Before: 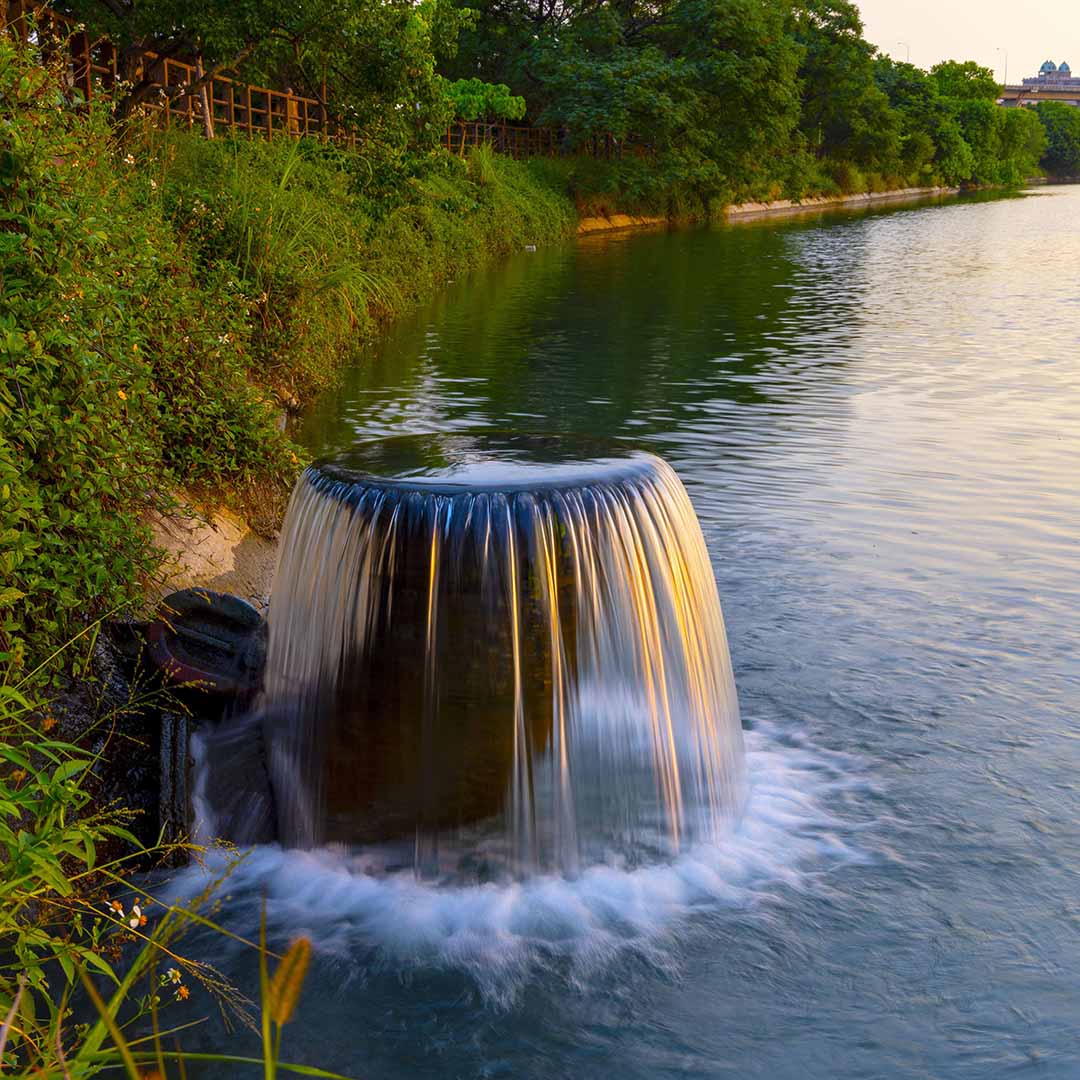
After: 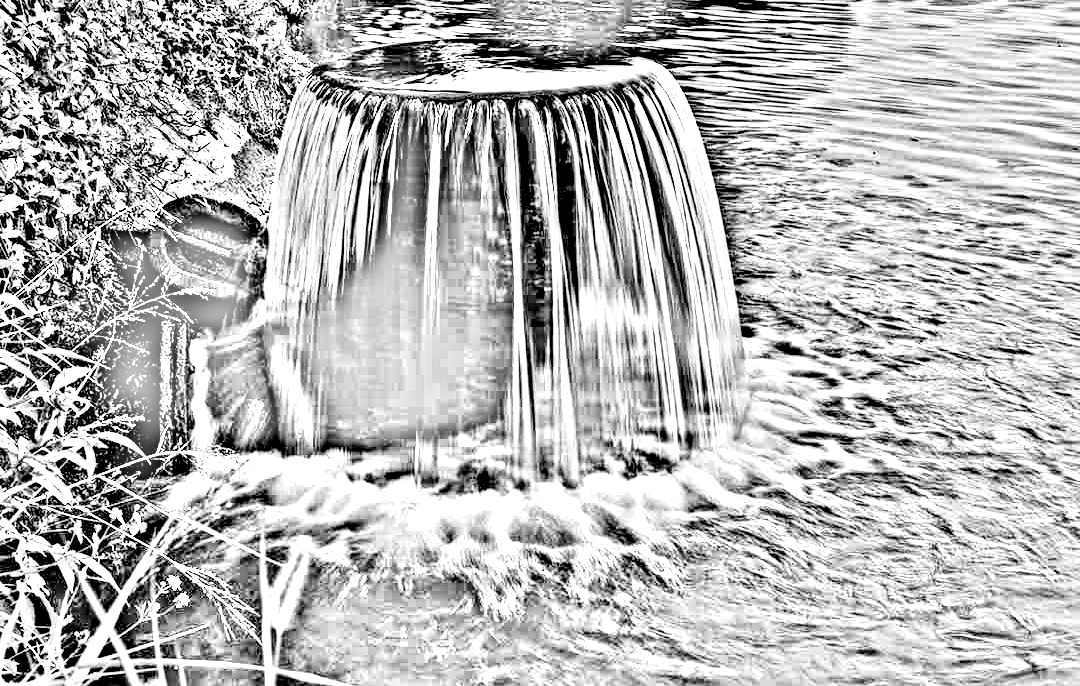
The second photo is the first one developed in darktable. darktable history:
local contrast: shadows 185%, detail 225%
crop and rotate: top 36.435%
highpass: on, module defaults
base curve: curves: ch0 [(0, 0.003) (0.001, 0.002) (0.006, 0.004) (0.02, 0.022) (0.048, 0.086) (0.094, 0.234) (0.162, 0.431) (0.258, 0.629) (0.385, 0.8) (0.548, 0.918) (0.751, 0.988) (1, 1)], preserve colors none
tone curve: curves: ch0 [(0, 0.024) (0.049, 0.038) (0.176, 0.162) (0.311, 0.337) (0.416, 0.471) (0.565, 0.658) (0.817, 0.911) (1, 1)]; ch1 [(0, 0) (0.351, 0.347) (0.446, 0.42) (0.481, 0.463) (0.504, 0.504) (0.522, 0.521) (0.546, 0.563) (0.622, 0.664) (0.728, 0.786) (1, 1)]; ch2 [(0, 0) (0.327, 0.324) (0.427, 0.413) (0.458, 0.444) (0.502, 0.504) (0.526, 0.539) (0.547, 0.581) (0.601, 0.61) (0.76, 0.765) (1, 1)], color space Lab, independent channels, preserve colors none
